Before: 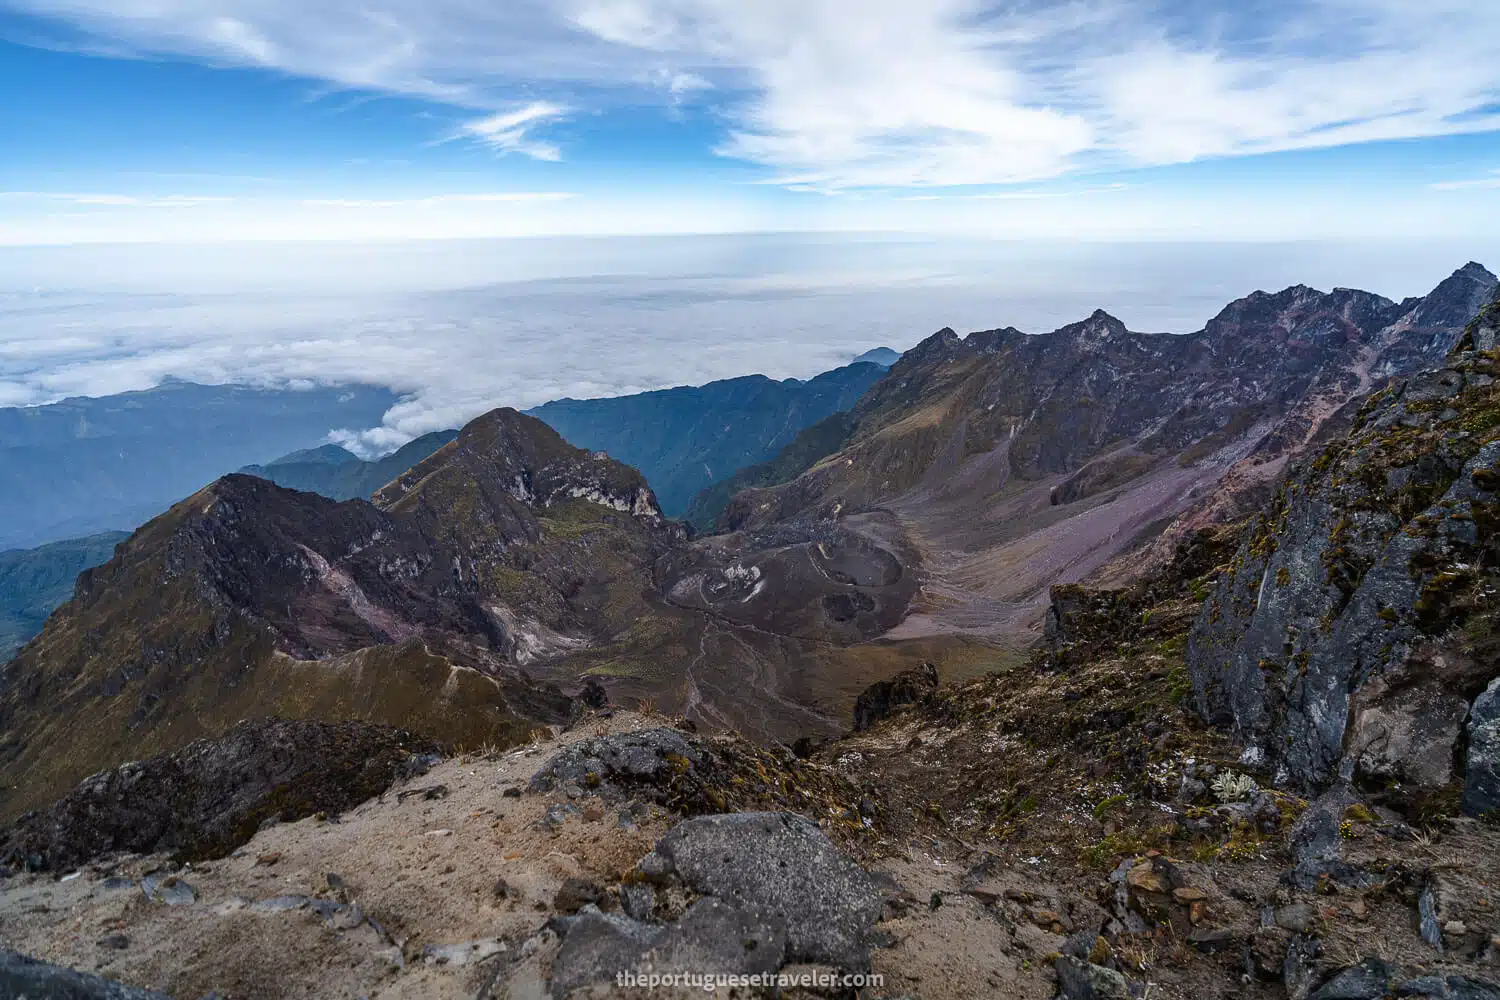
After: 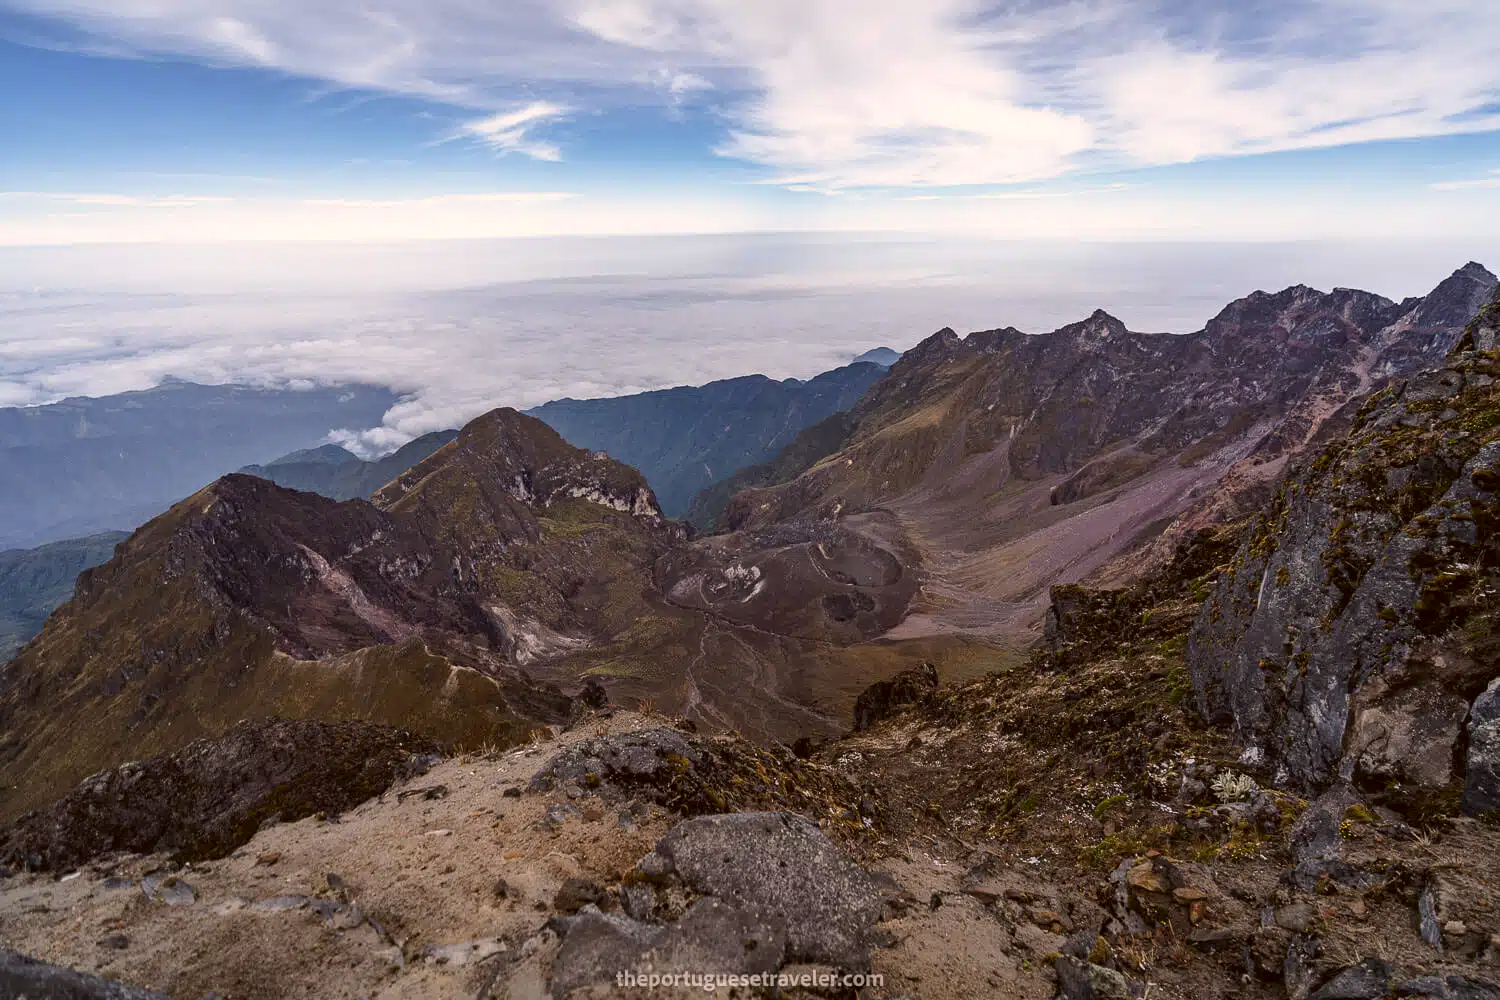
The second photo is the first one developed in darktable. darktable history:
color correction: highlights a* 6.37, highlights b* 7.79, shadows a* 5.35, shadows b* 7.3, saturation 0.93
